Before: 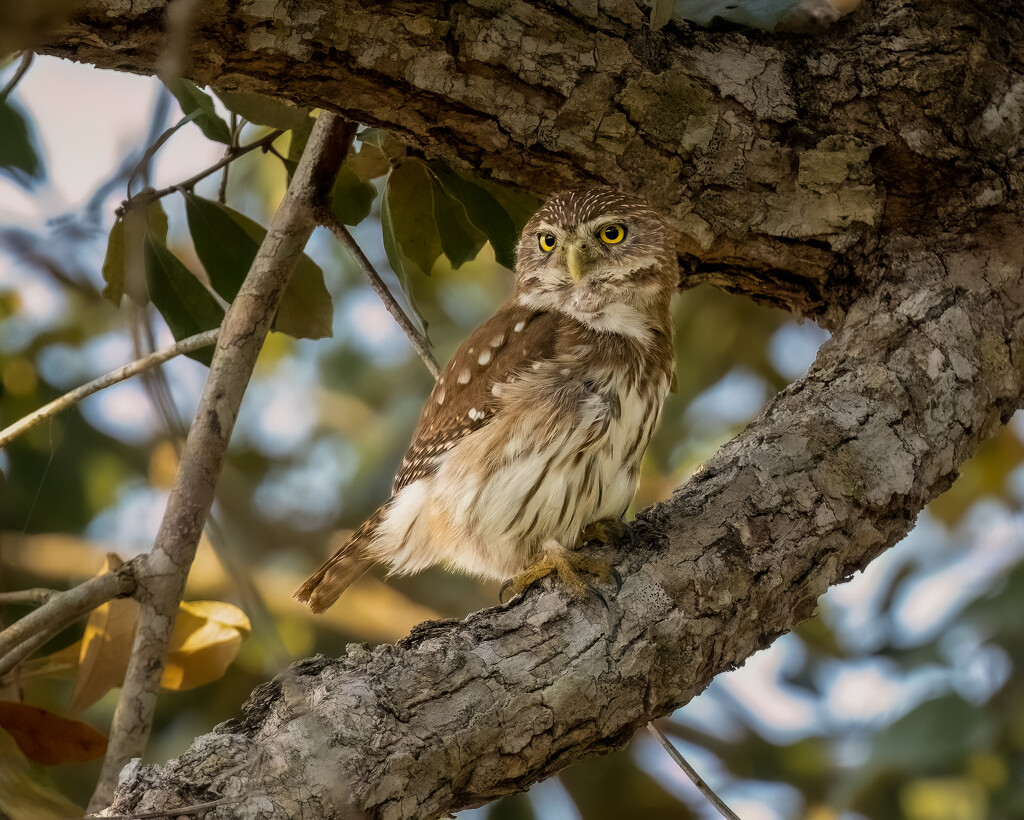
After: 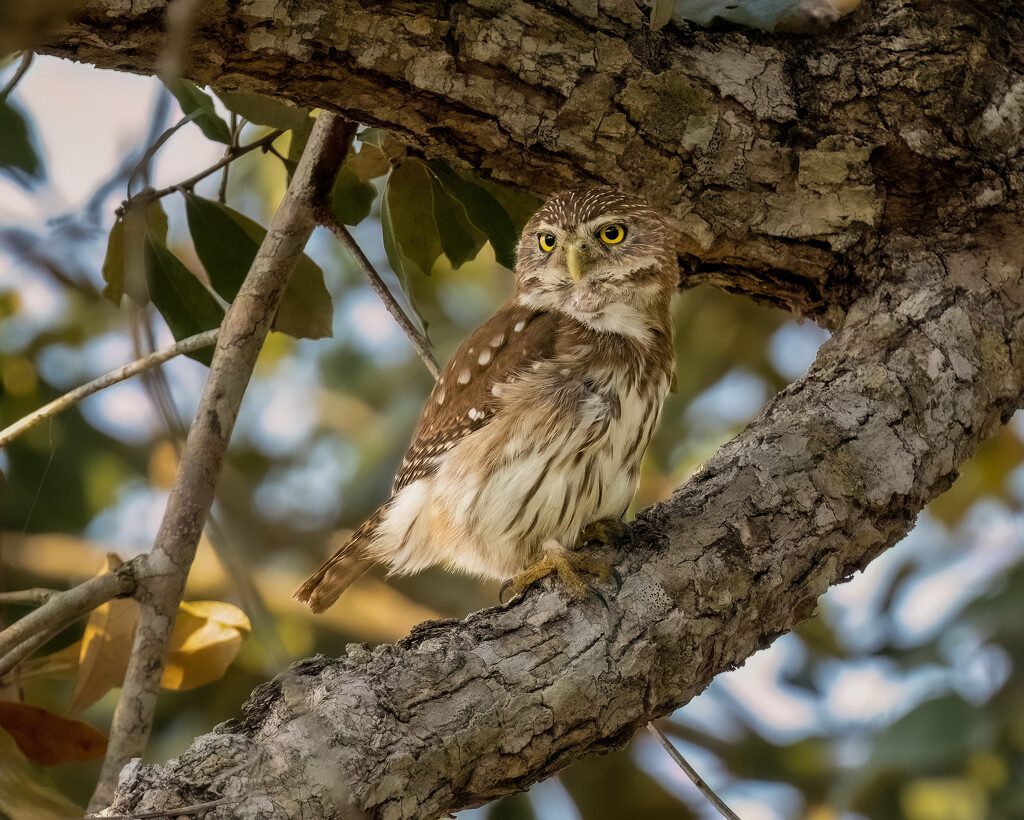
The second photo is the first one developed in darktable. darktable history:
shadows and highlights: shadows 37.57, highlights -28.08, soften with gaussian
